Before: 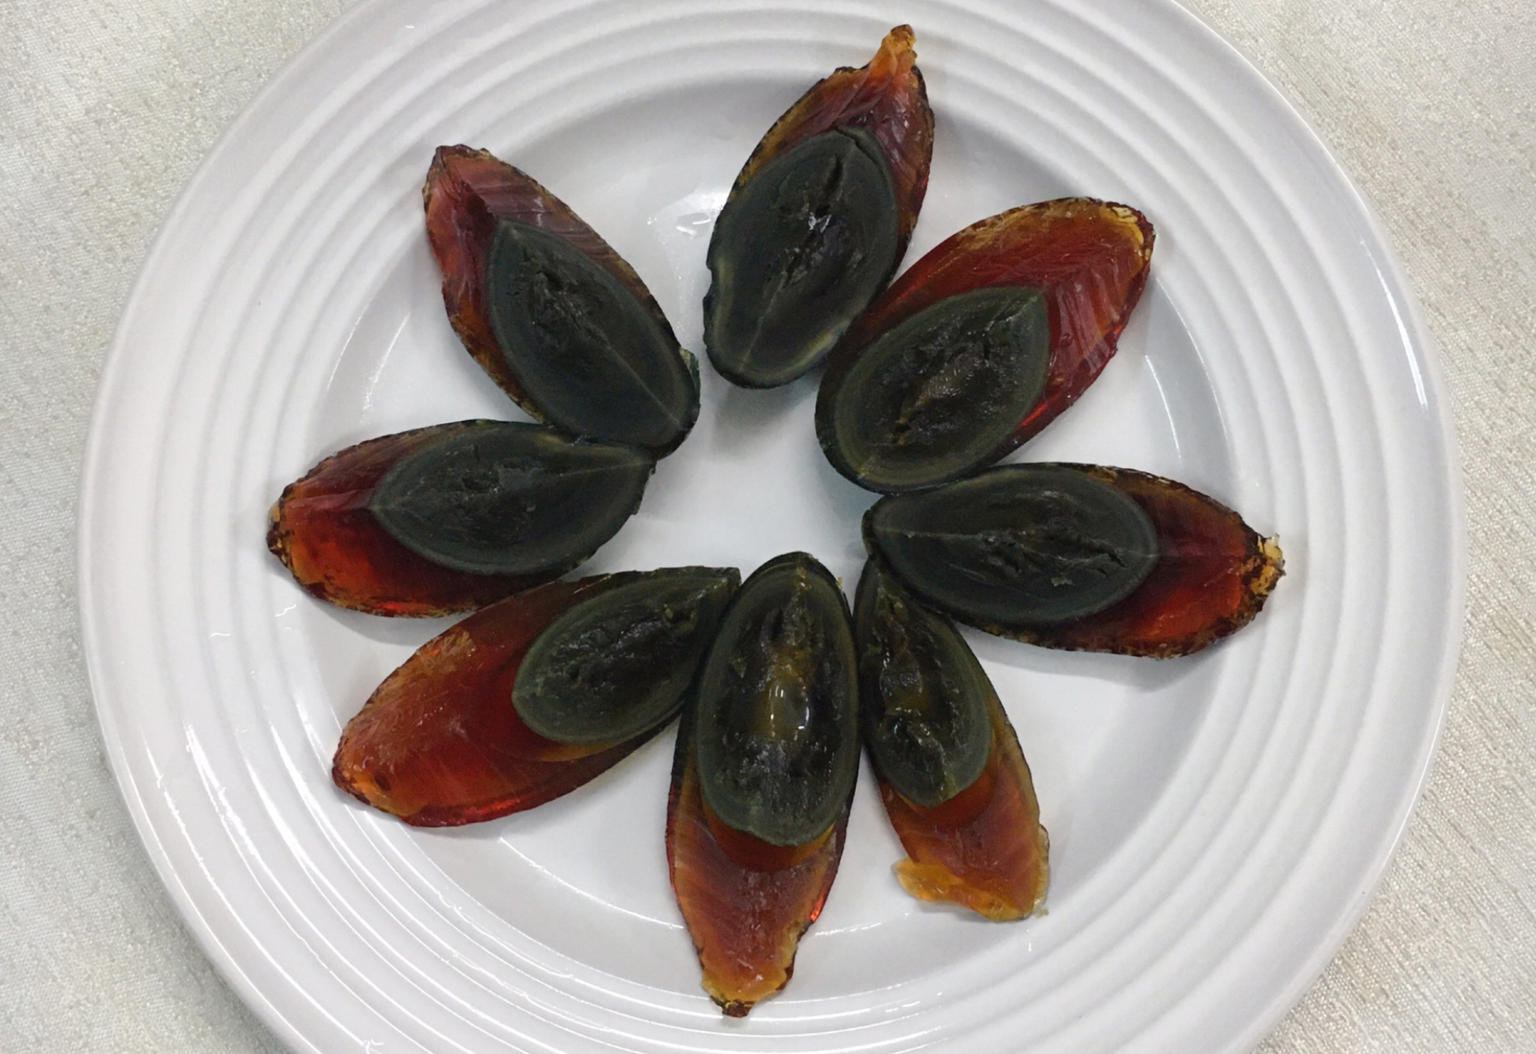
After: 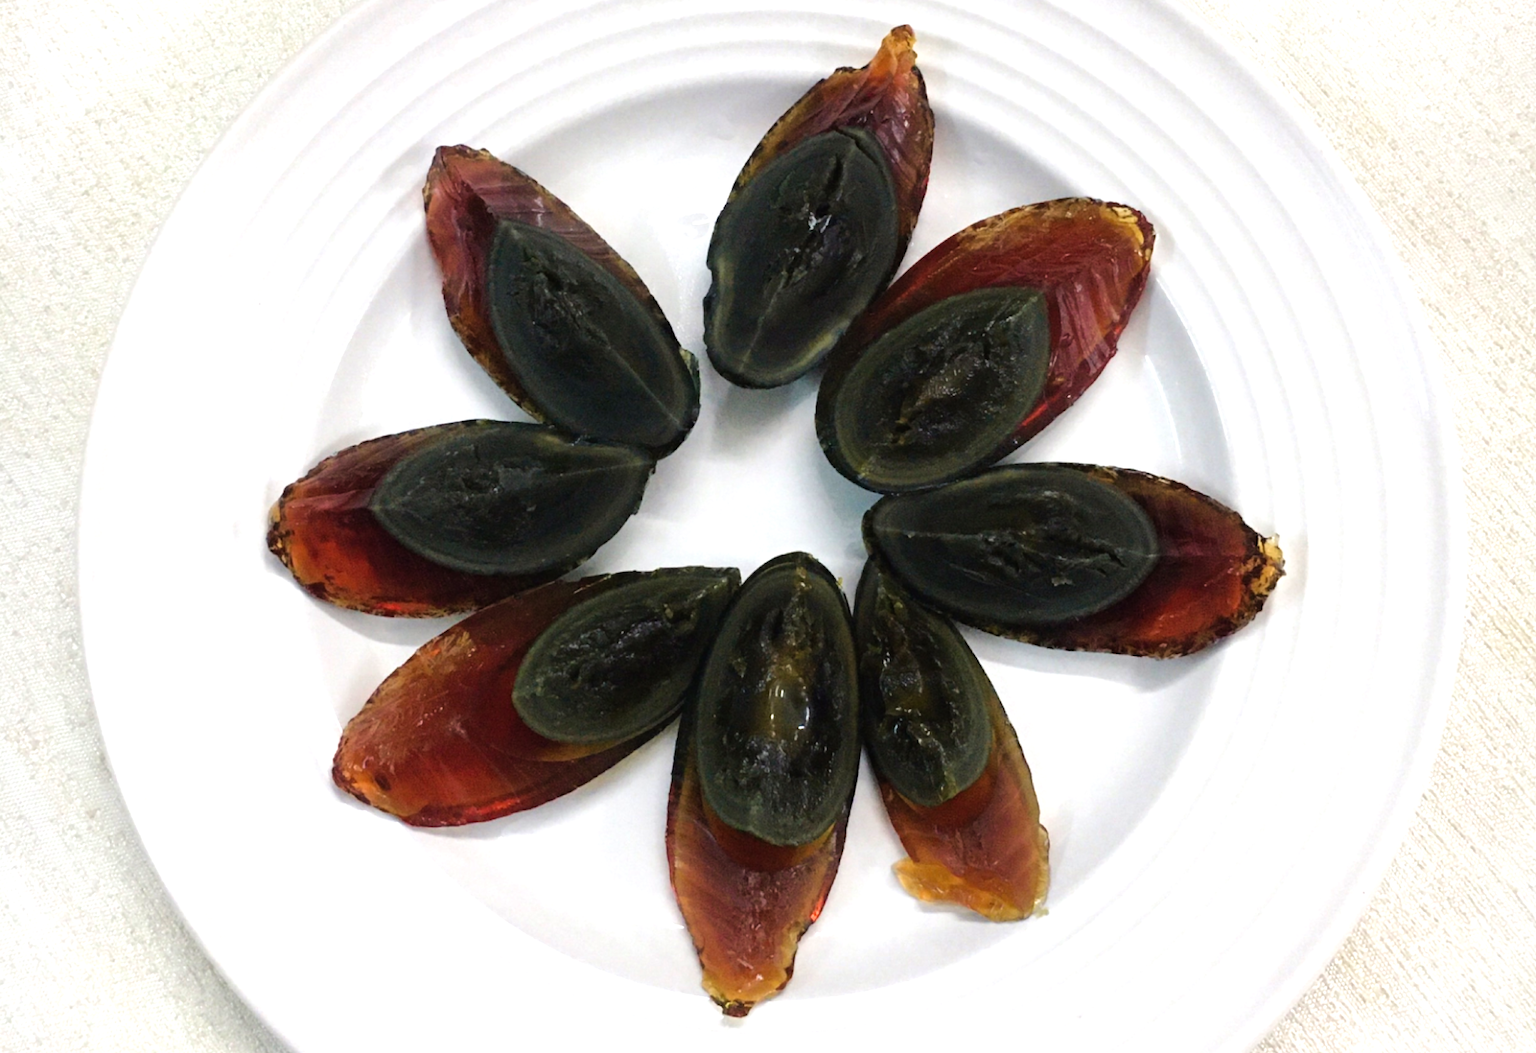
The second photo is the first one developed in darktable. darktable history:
velvia: on, module defaults
tone equalizer: -8 EV -0.745 EV, -7 EV -0.696 EV, -6 EV -0.63 EV, -5 EV -0.367 EV, -3 EV 0.382 EV, -2 EV 0.6 EV, -1 EV 0.677 EV, +0 EV 0.74 EV
